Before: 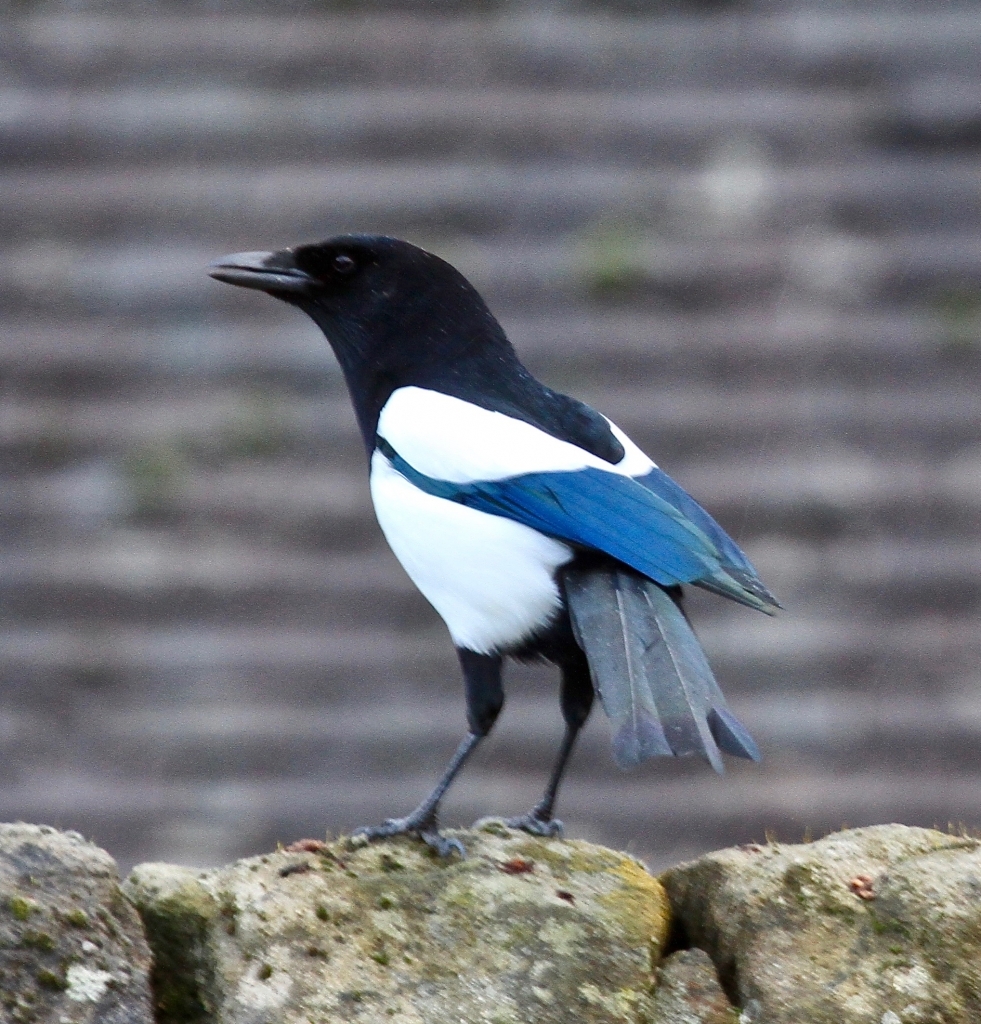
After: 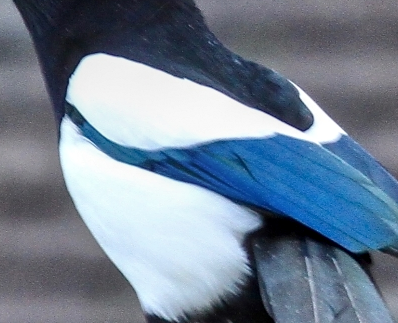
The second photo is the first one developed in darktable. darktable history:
local contrast: on, module defaults
crop: left 31.779%, top 32.611%, right 27.635%, bottom 35.822%
